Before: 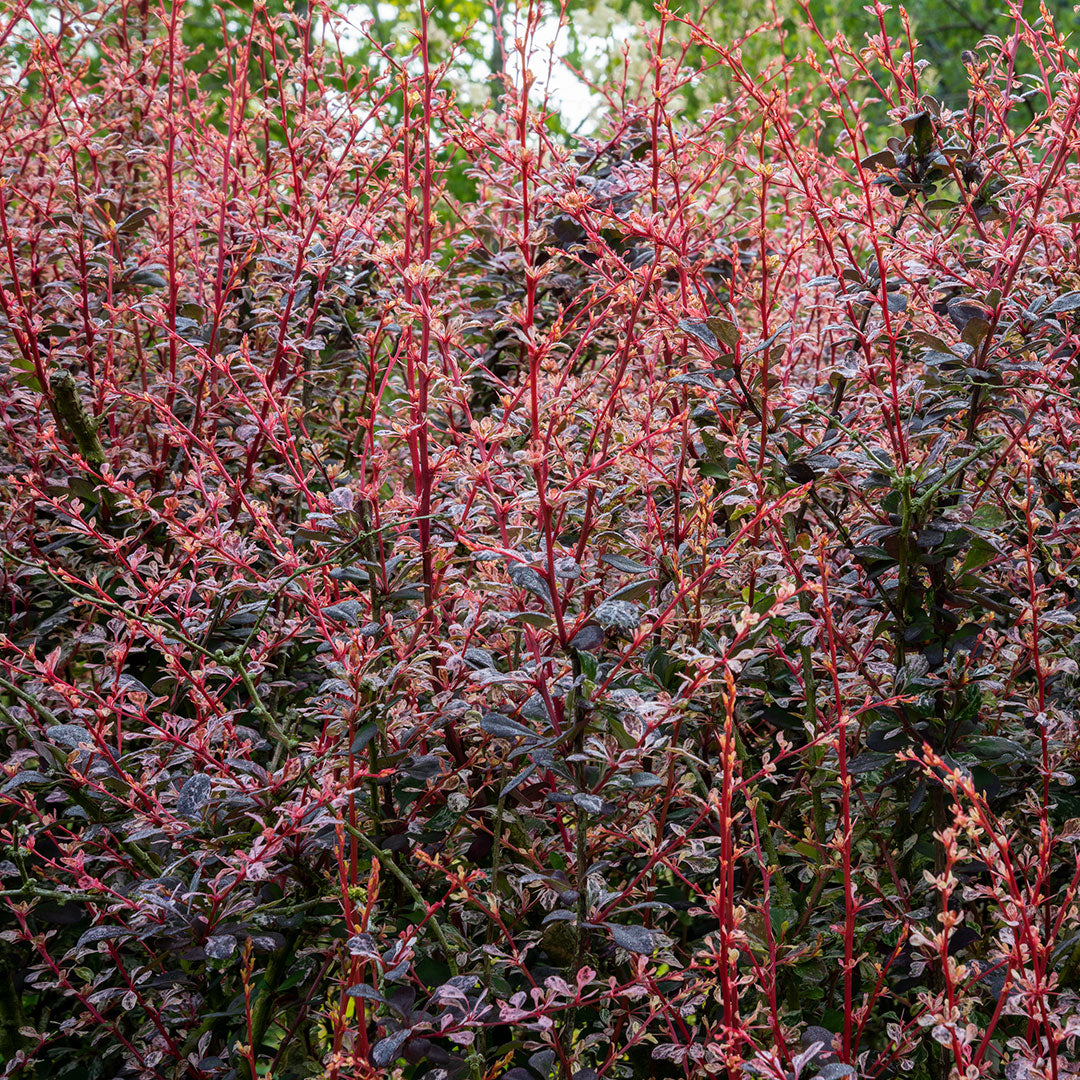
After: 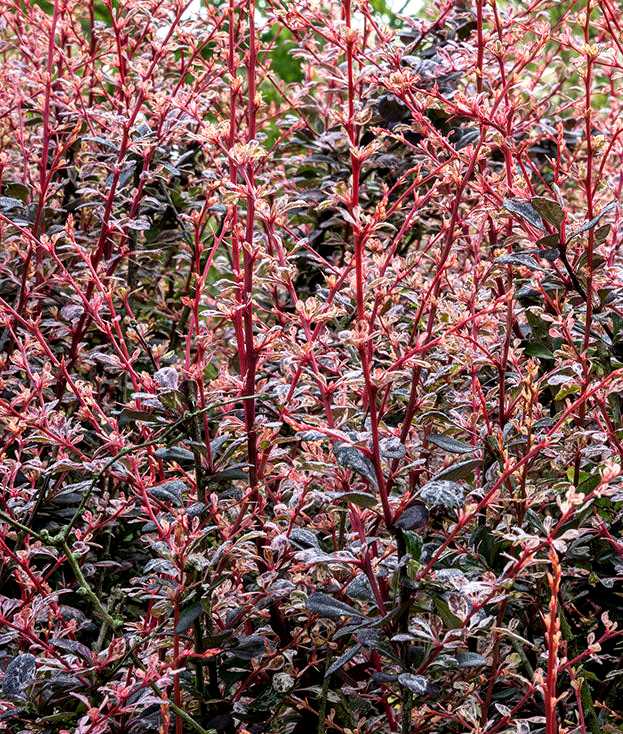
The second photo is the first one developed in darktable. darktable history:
local contrast: highlights 102%, shadows 99%, detail 120%, midtone range 0.2
filmic rgb: black relative exposure -9.08 EV, white relative exposure 2.31 EV, hardness 7.5
crop: left 16.227%, top 11.2%, right 26.057%, bottom 20.78%
